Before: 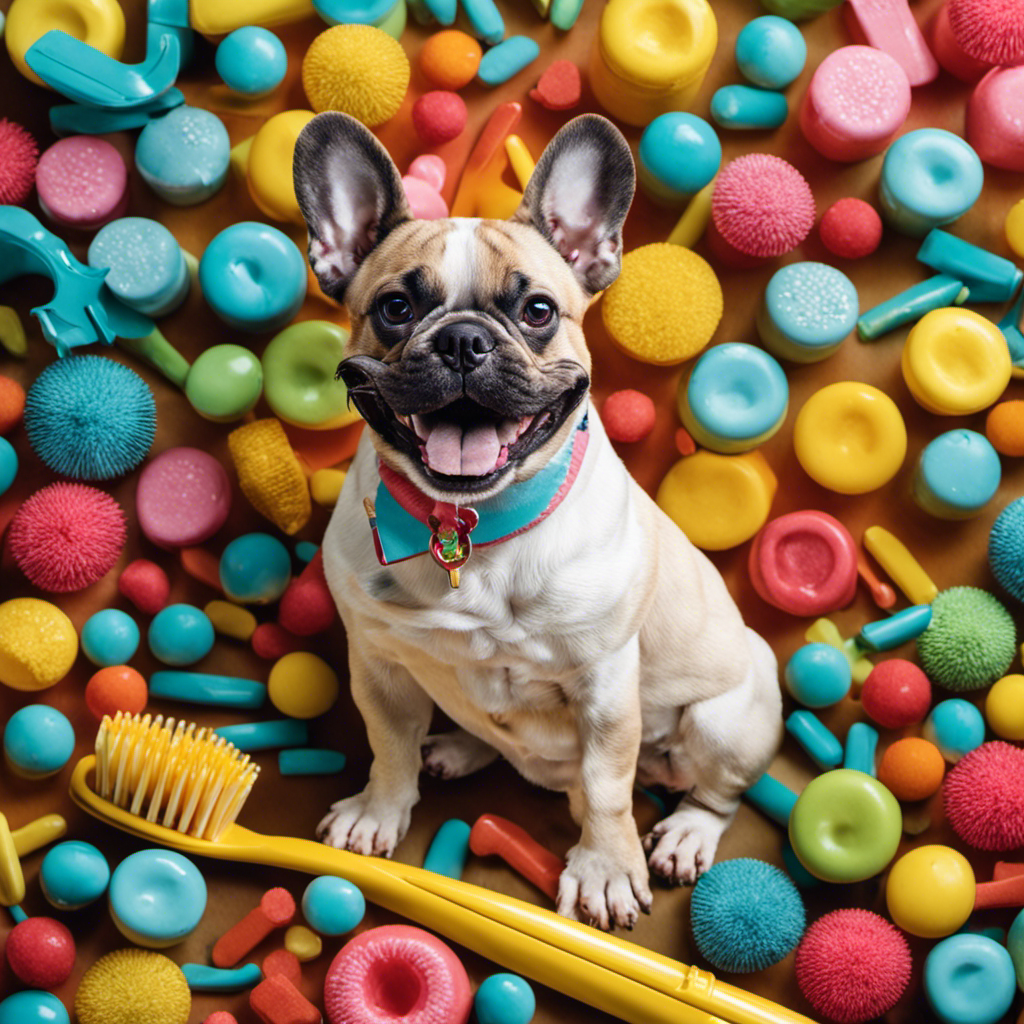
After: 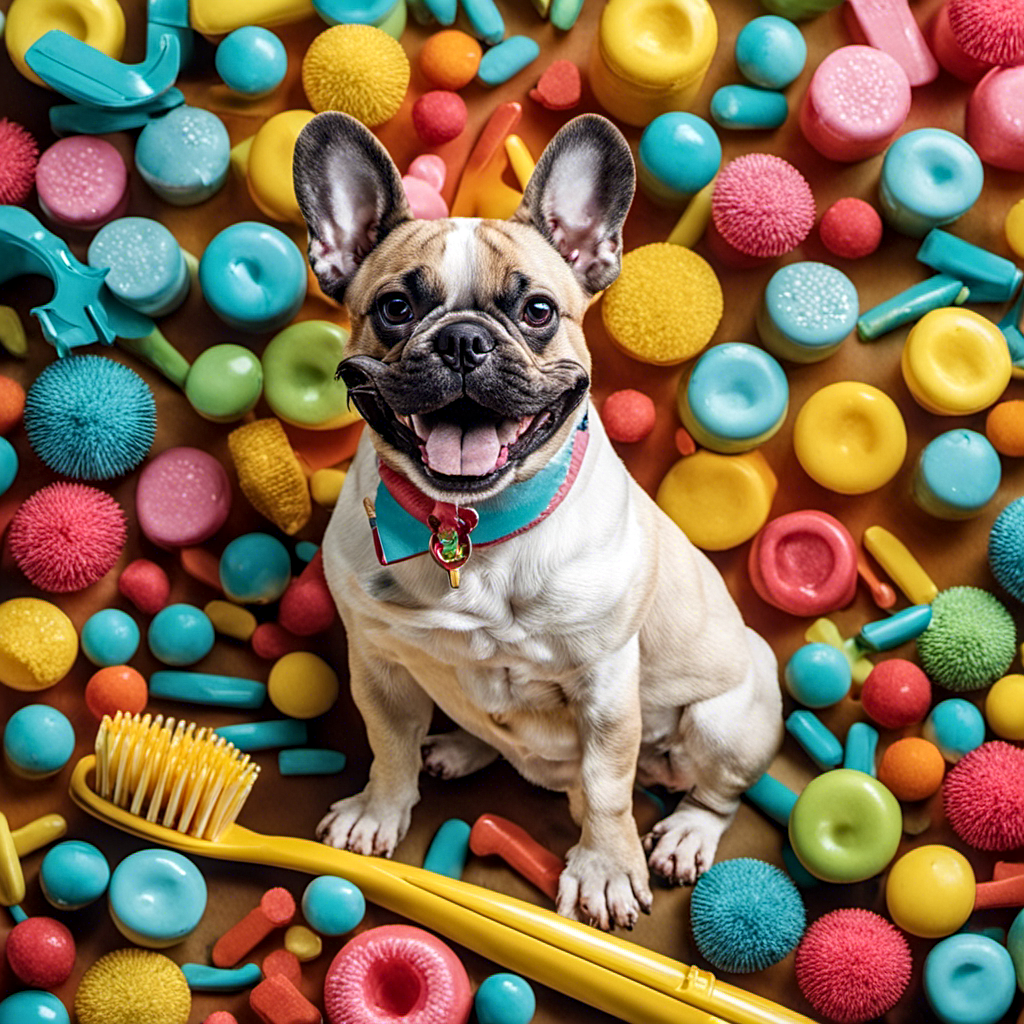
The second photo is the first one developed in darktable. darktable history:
local contrast: detail 130%
sharpen: radius 2.167, amount 0.381, threshold 0
